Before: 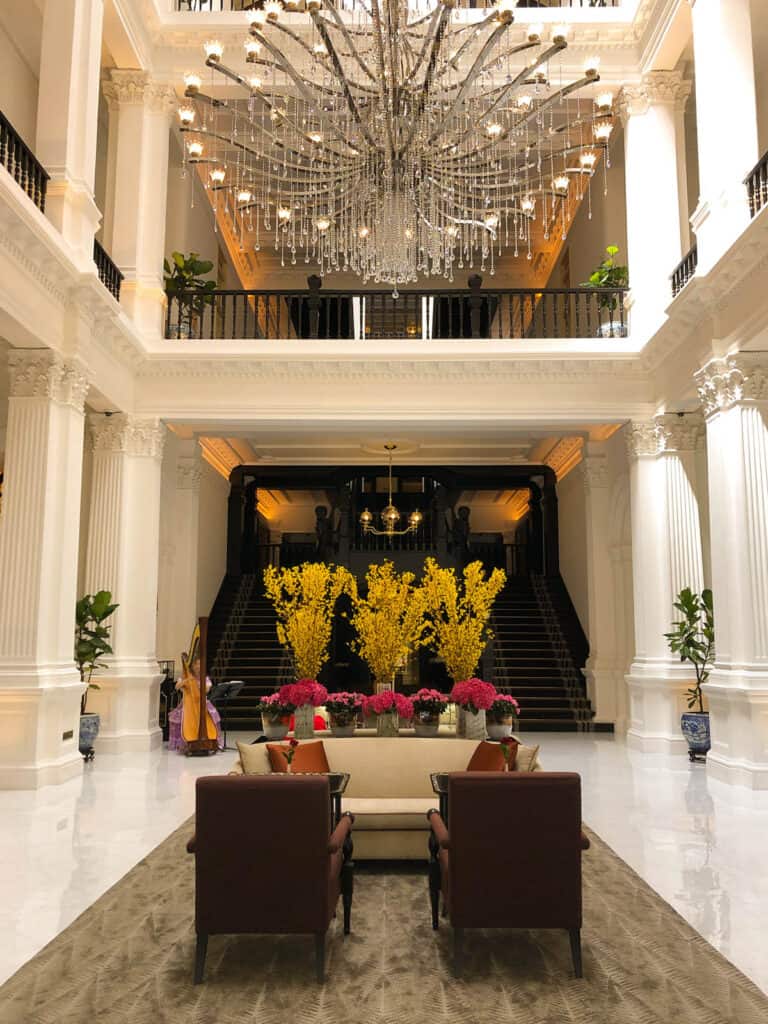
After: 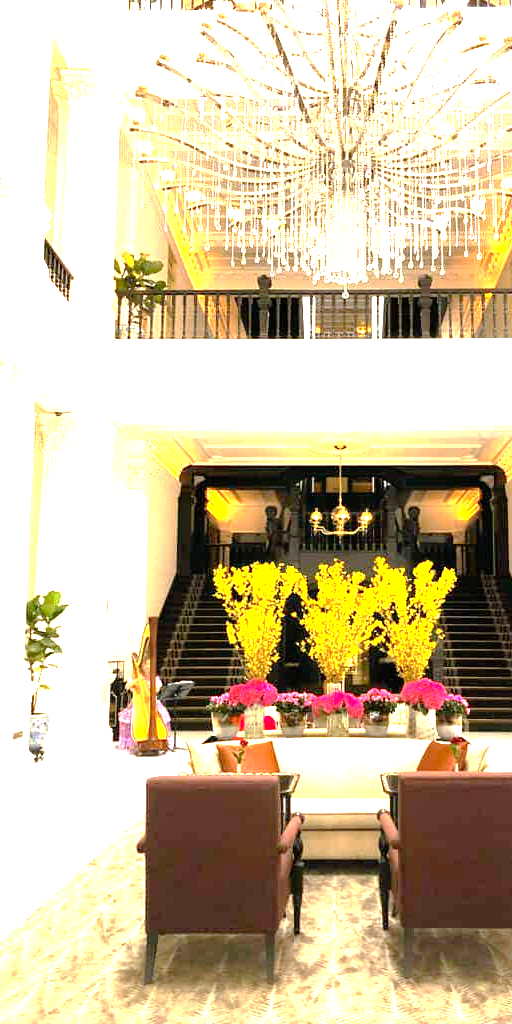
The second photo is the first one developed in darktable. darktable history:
crop and rotate: left 6.617%, right 26.717%
exposure: black level correction 0.001, exposure 2.607 EV, compensate exposure bias true, compensate highlight preservation false
tone curve: curves: ch0 [(0, 0) (0.003, 0.001) (0.011, 0.002) (0.025, 0.007) (0.044, 0.015) (0.069, 0.022) (0.1, 0.03) (0.136, 0.056) (0.177, 0.115) (0.224, 0.177) (0.277, 0.244) (0.335, 0.322) (0.399, 0.398) (0.468, 0.471) (0.543, 0.545) (0.623, 0.614) (0.709, 0.685) (0.801, 0.765) (0.898, 0.867) (1, 1)], preserve colors none
